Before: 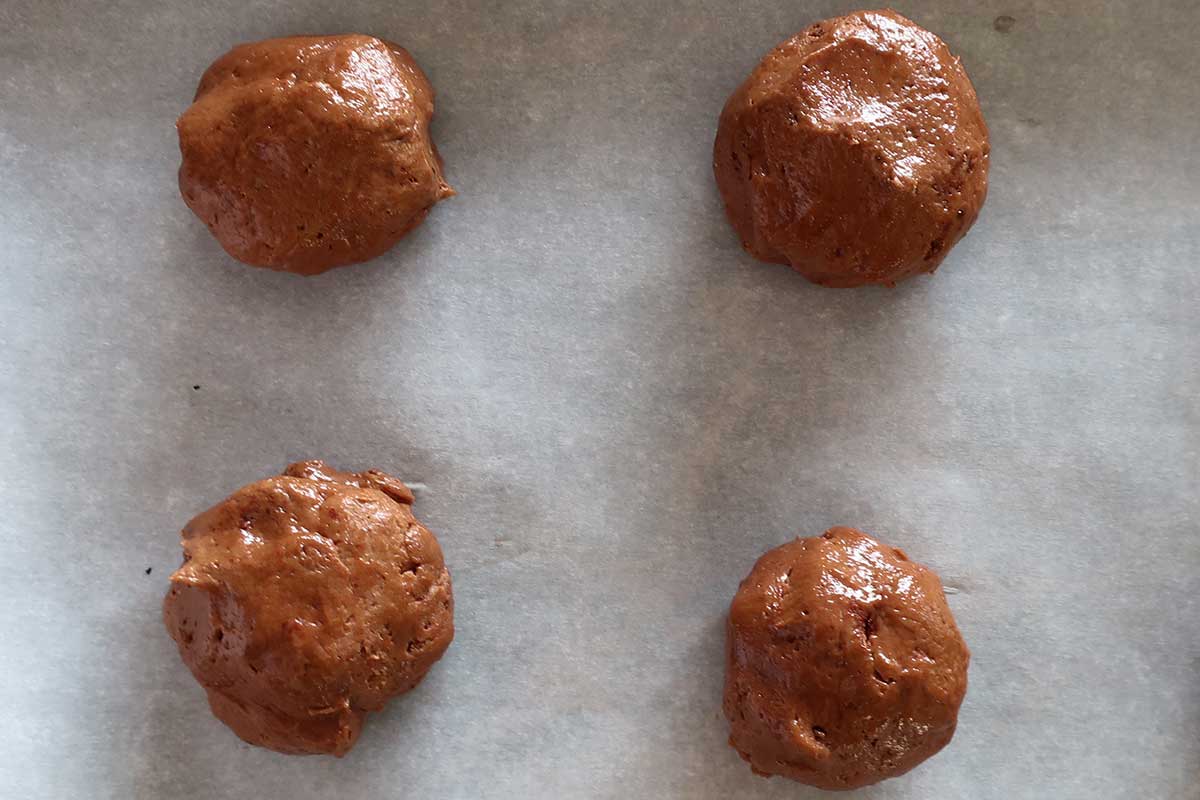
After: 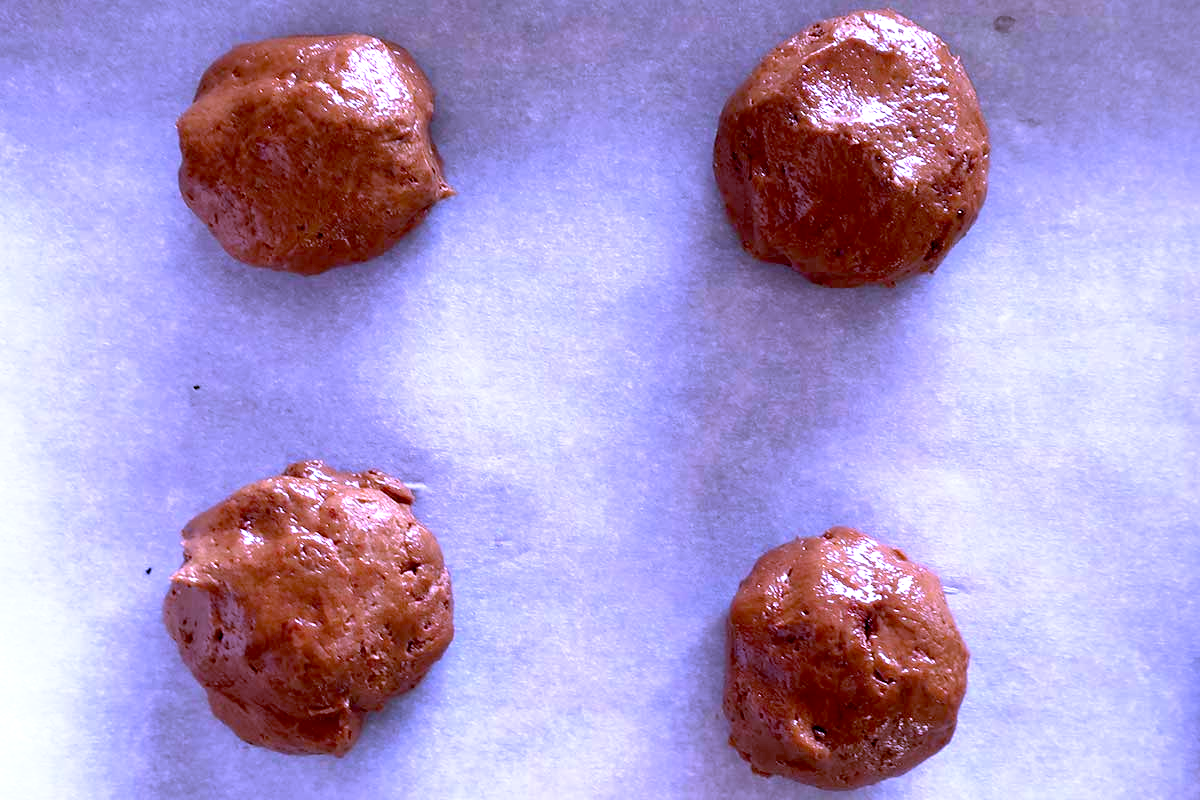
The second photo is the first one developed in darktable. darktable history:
white balance: red 0.98, blue 1.61
base curve: curves: ch0 [(0.017, 0) (0.425, 0.441) (0.844, 0.933) (1, 1)], preserve colors none
exposure: black level correction 0.001, exposure 0.5 EV, compensate exposure bias true, compensate highlight preservation false
